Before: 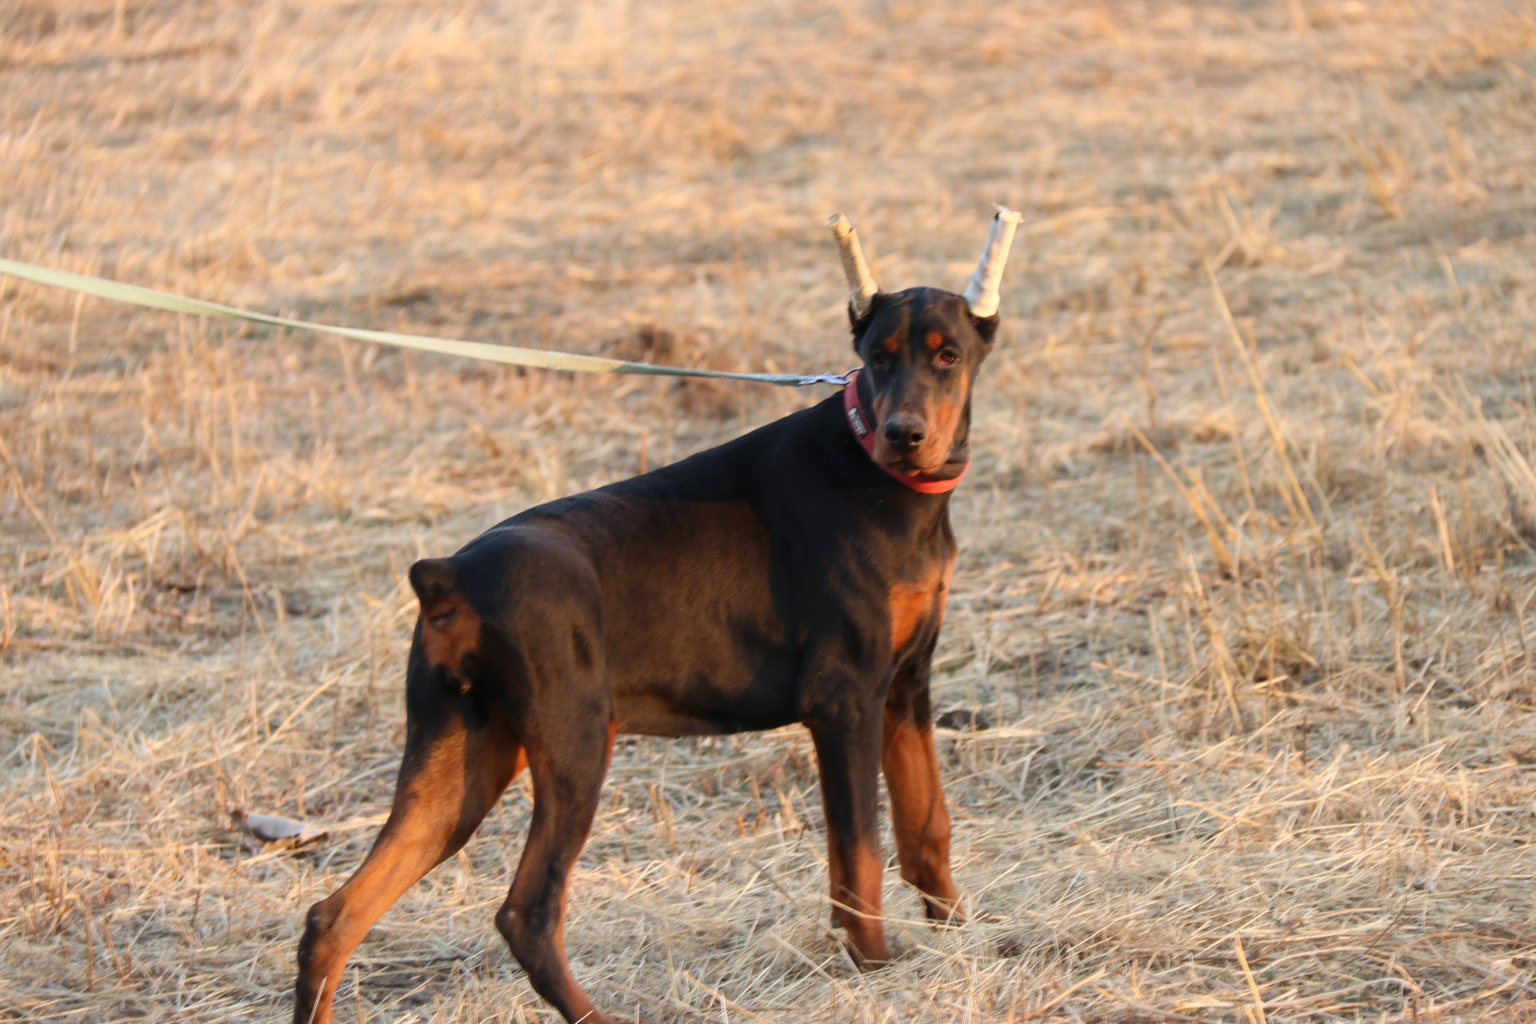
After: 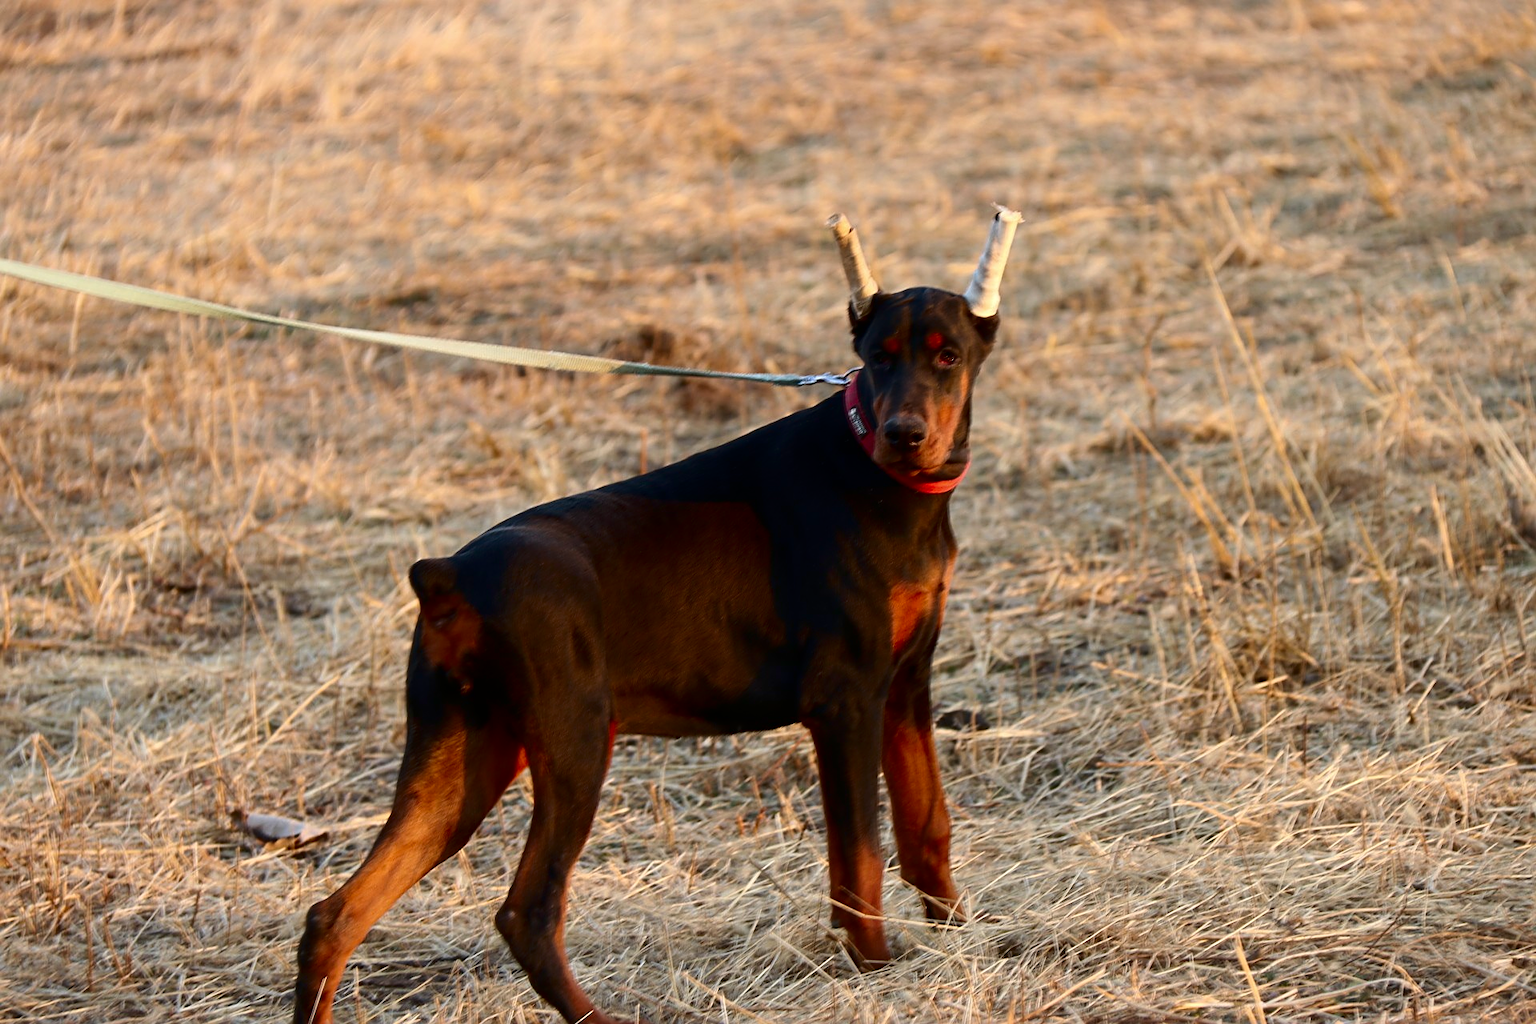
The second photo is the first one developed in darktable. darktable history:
sharpen: on, module defaults
contrast brightness saturation: contrast 0.128, brightness -0.244, saturation 0.143
